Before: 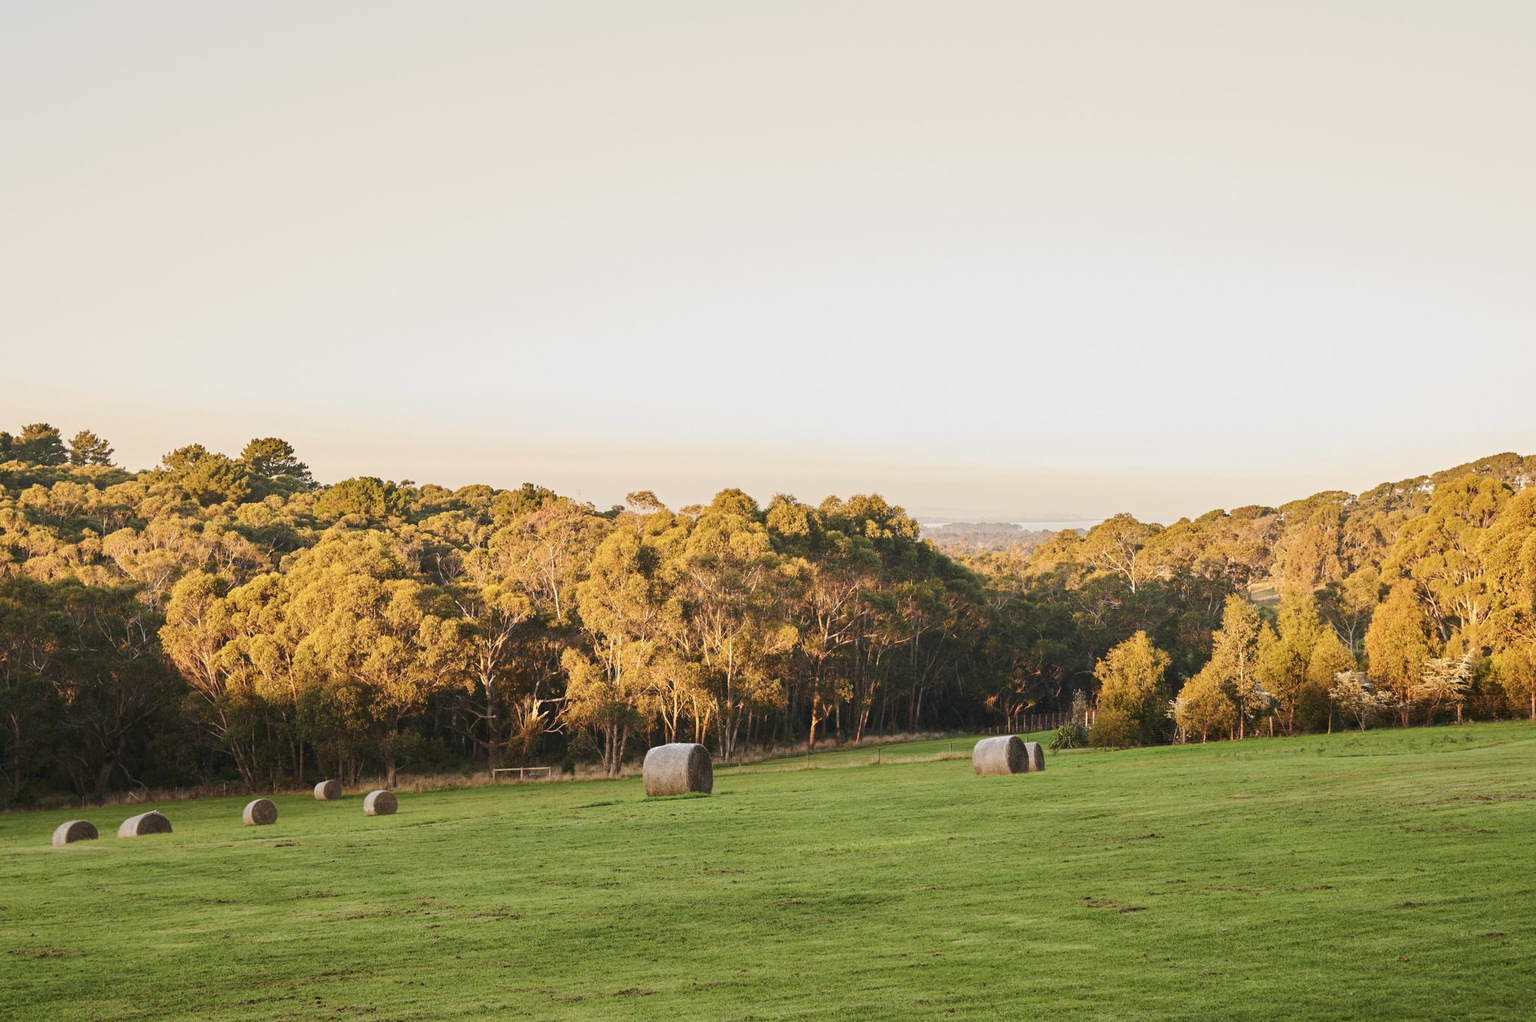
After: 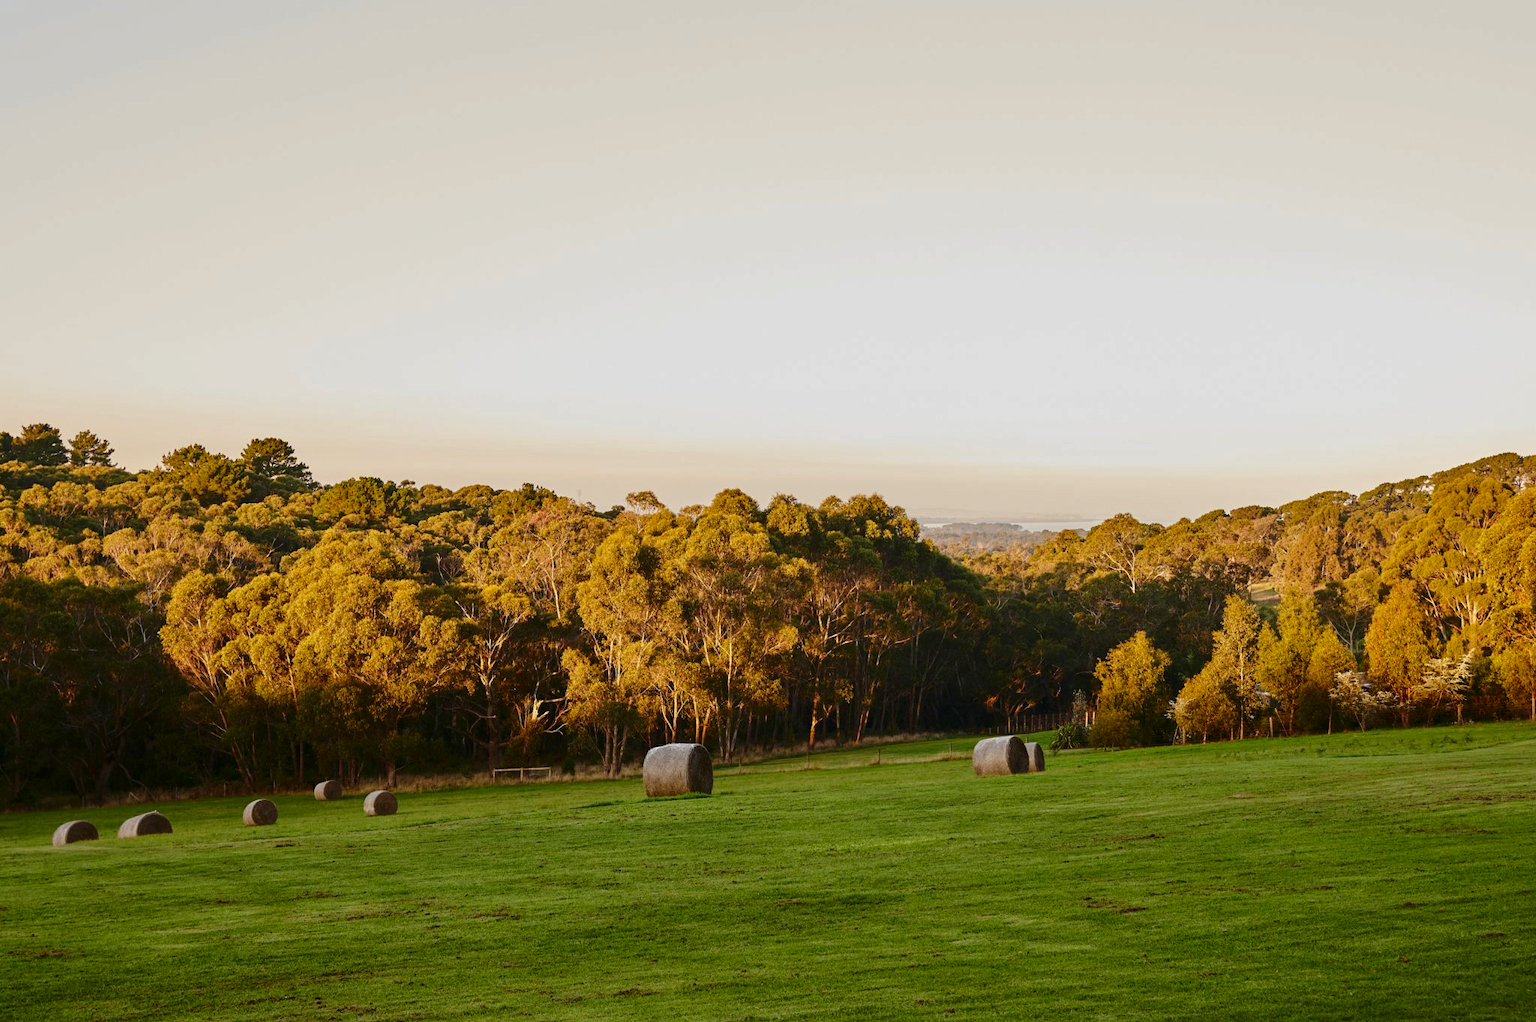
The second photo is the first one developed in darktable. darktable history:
contrast brightness saturation: brightness -0.251, saturation 0.202
